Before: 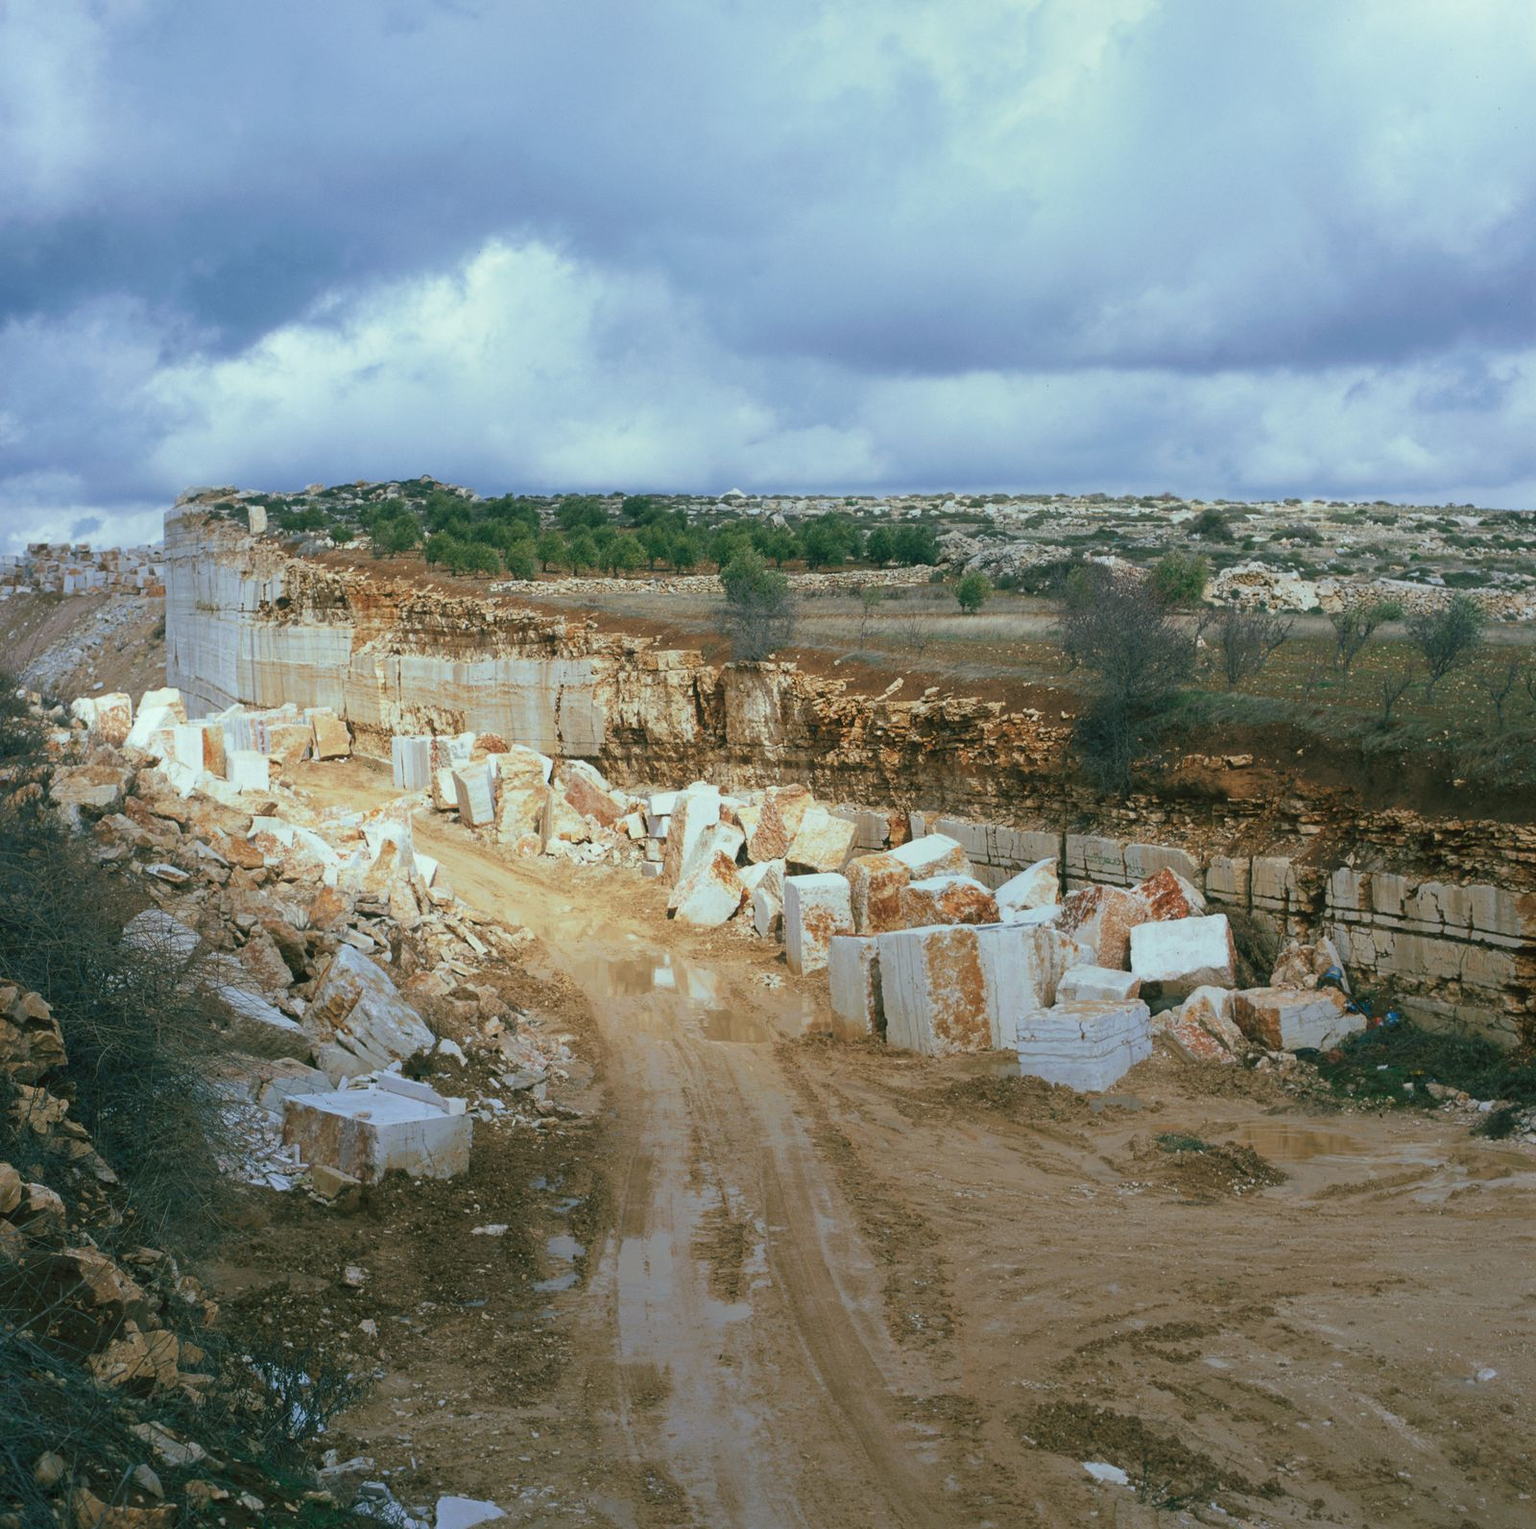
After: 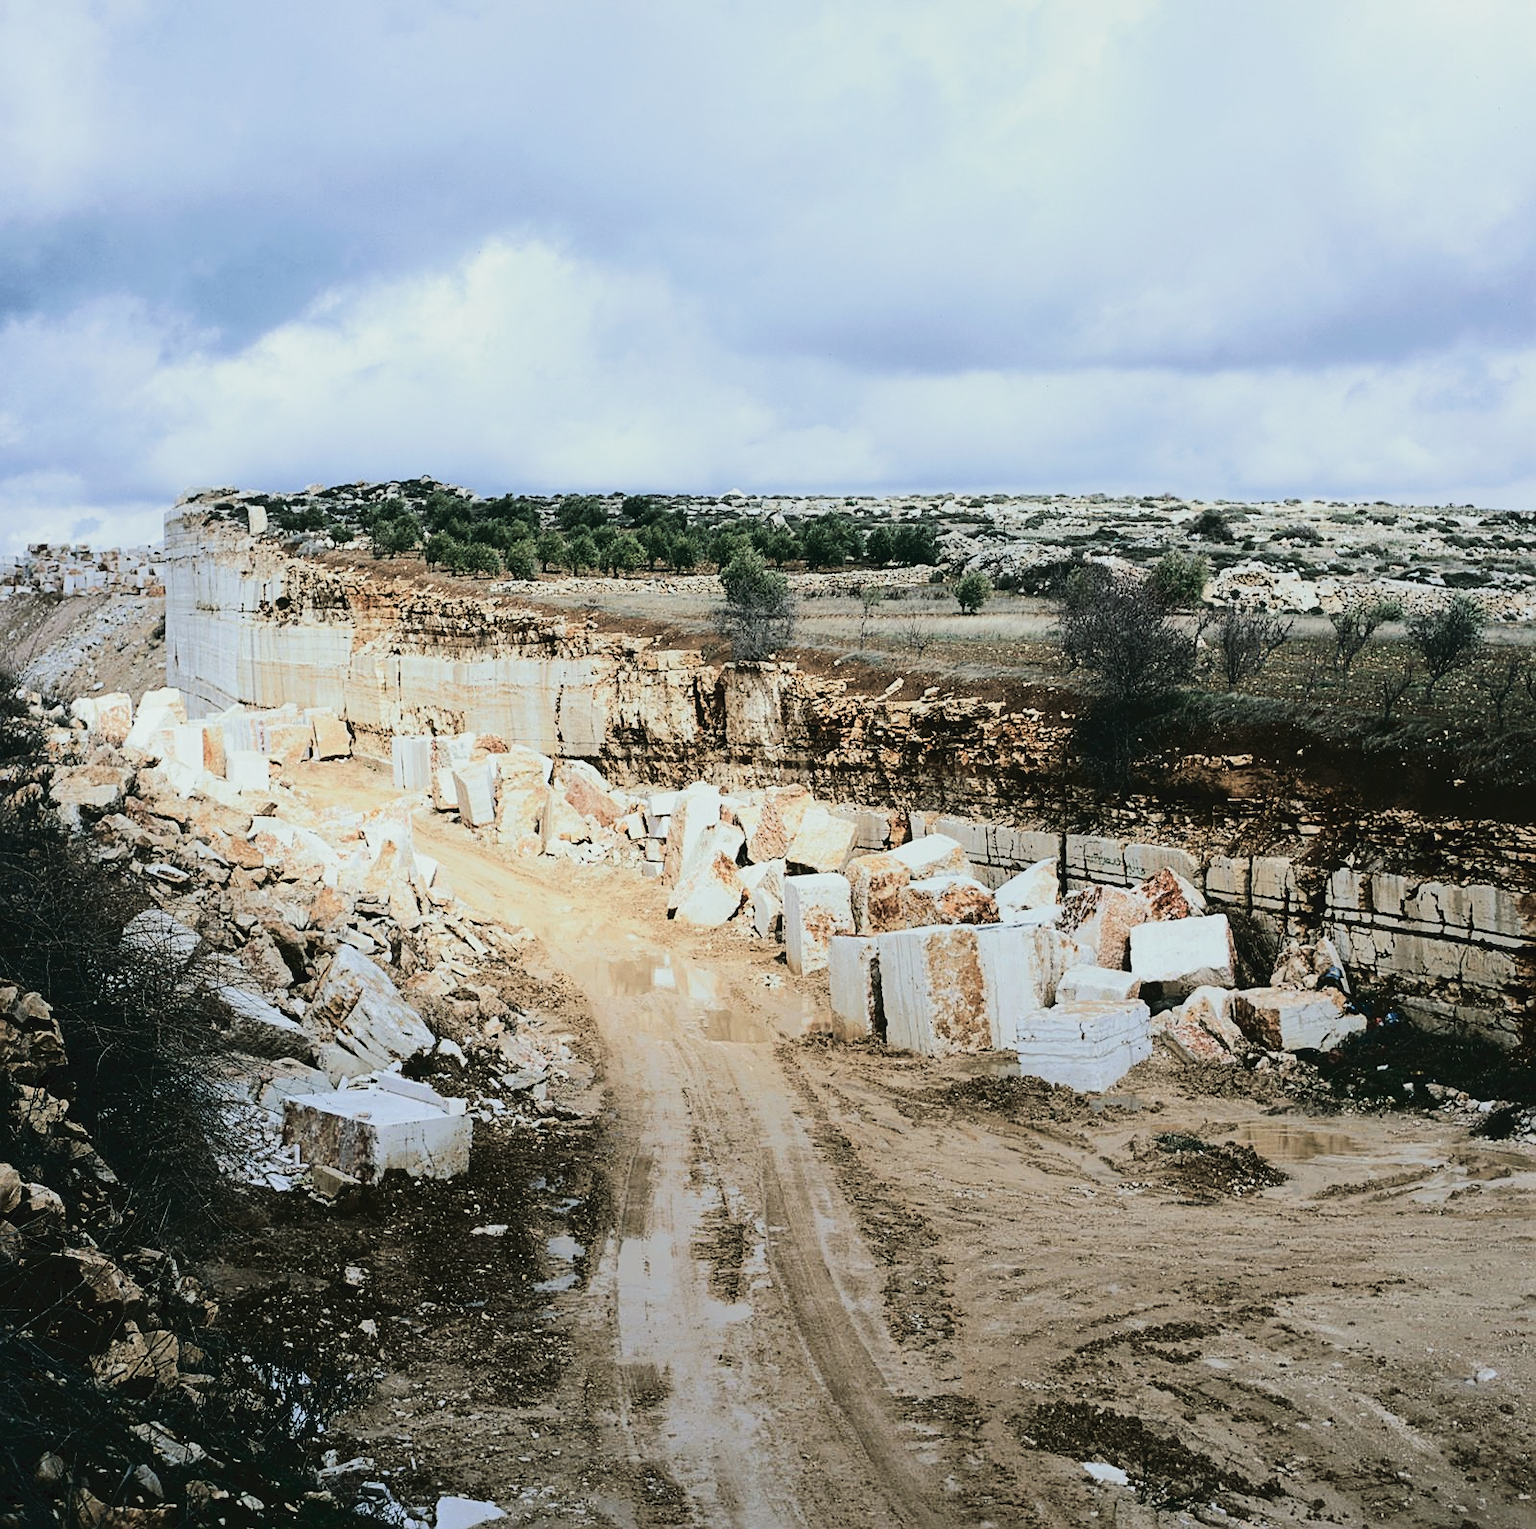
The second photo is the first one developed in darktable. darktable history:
contrast brightness saturation: contrast 0.099, saturation -0.298
filmic rgb: black relative exposure -5.08 EV, white relative exposure 3.54 EV, threshold 2.98 EV, hardness 3.18, contrast 1.386, highlights saturation mix -48.9%, enable highlight reconstruction true
sharpen: on, module defaults
tone curve: curves: ch0 [(0, 0) (0.003, 0.058) (0.011, 0.059) (0.025, 0.061) (0.044, 0.067) (0.069, 0.084) (0.1, 0.102) (0.136, 0.124) (0.177, 0.171) (0.224, 0.246) (0.277, 0.324) (0.335, 0.411) (0.399, 0.509) (0.468, 0.605) (0.543, 0.688) (0.623, 0.738) (0.709, 0.798) (0.801, 0.852) (0.898, 0.911) (1, 1)], color space Lab, linked channels, preserve colors none
